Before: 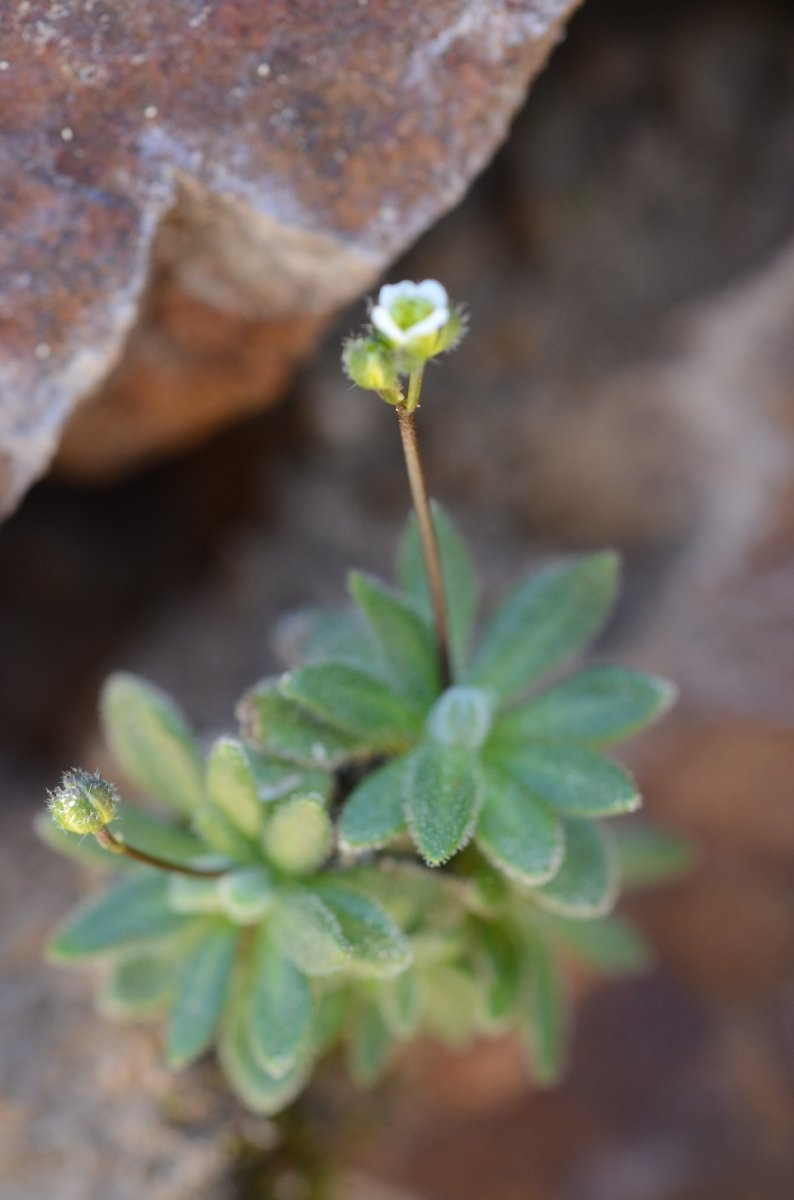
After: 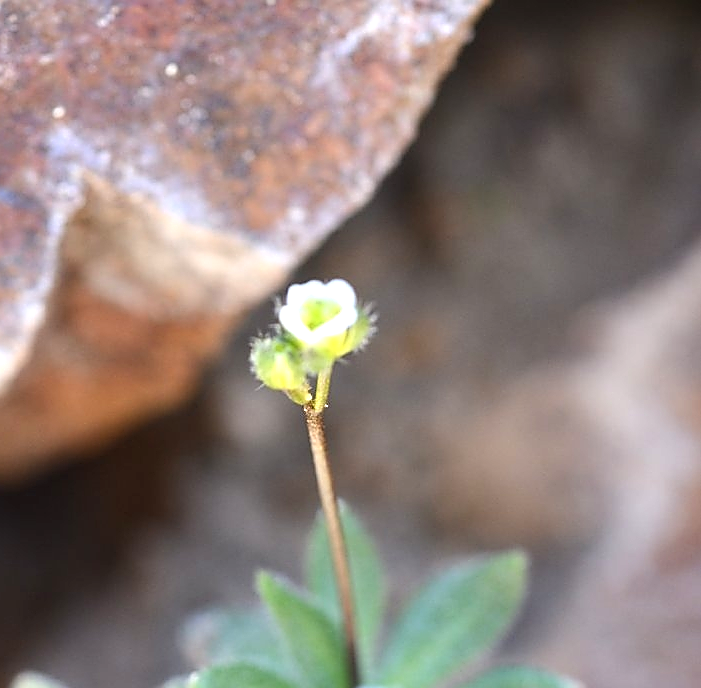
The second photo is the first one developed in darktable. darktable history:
sharpen: radius 1.408, amount 1.257, threshold 0.633
exposure: exposure 1 EV, compensate highlight preservation false
contrast brightness saturation: saturation -0.053
crop and rotate: left 11.673%, bottom 42.629%
